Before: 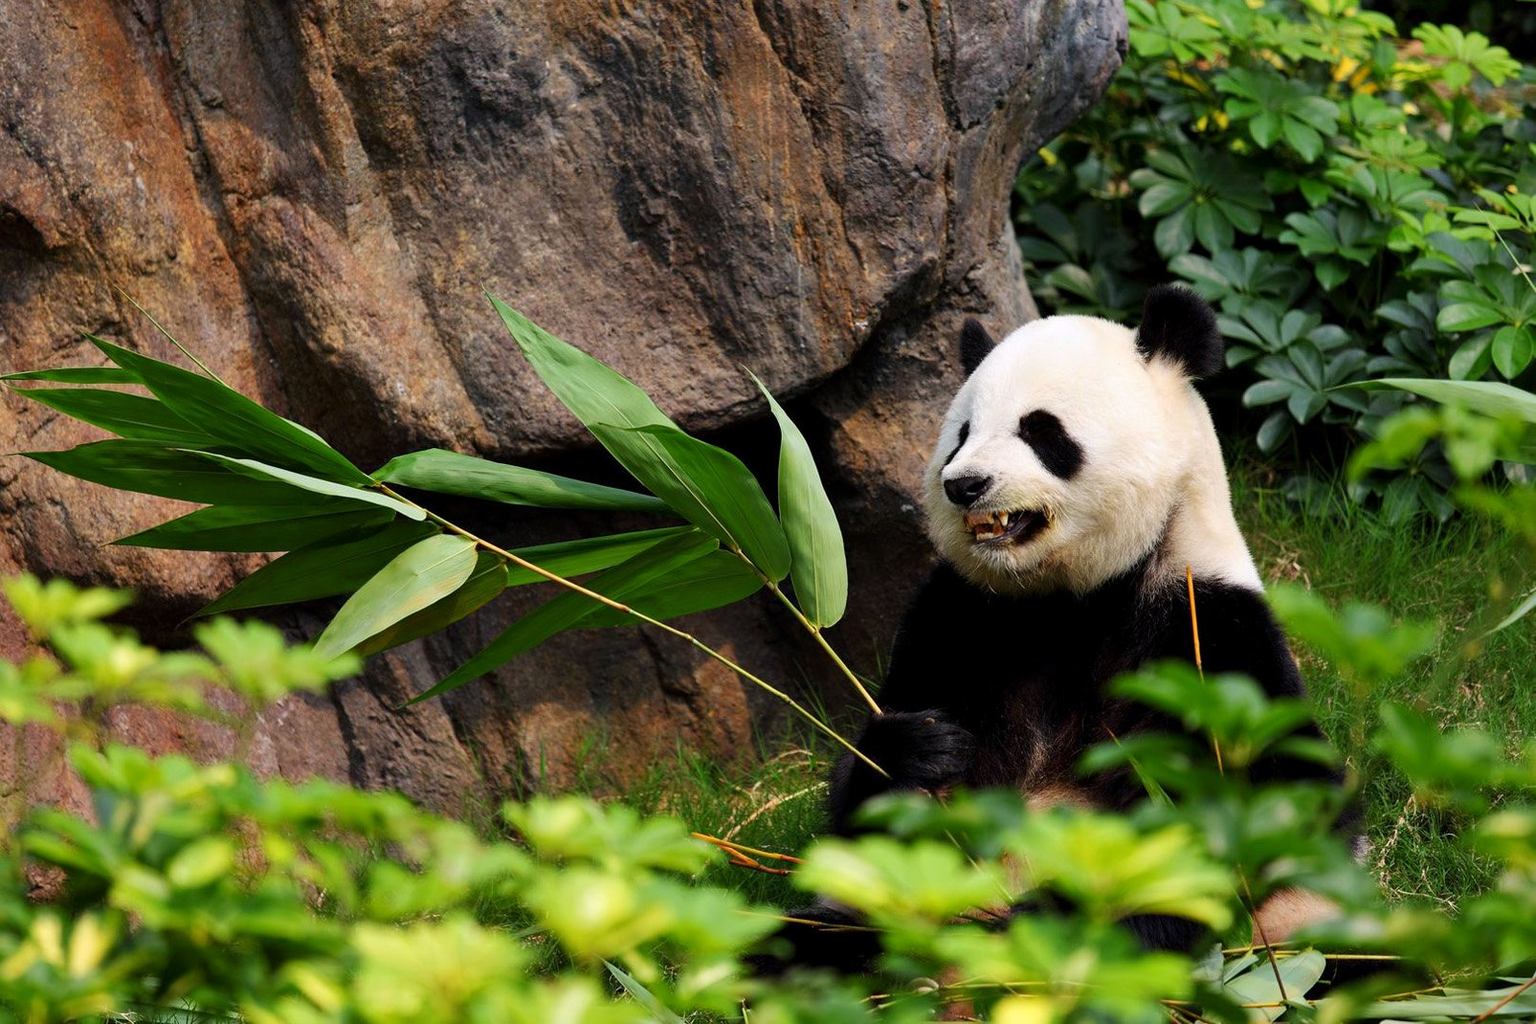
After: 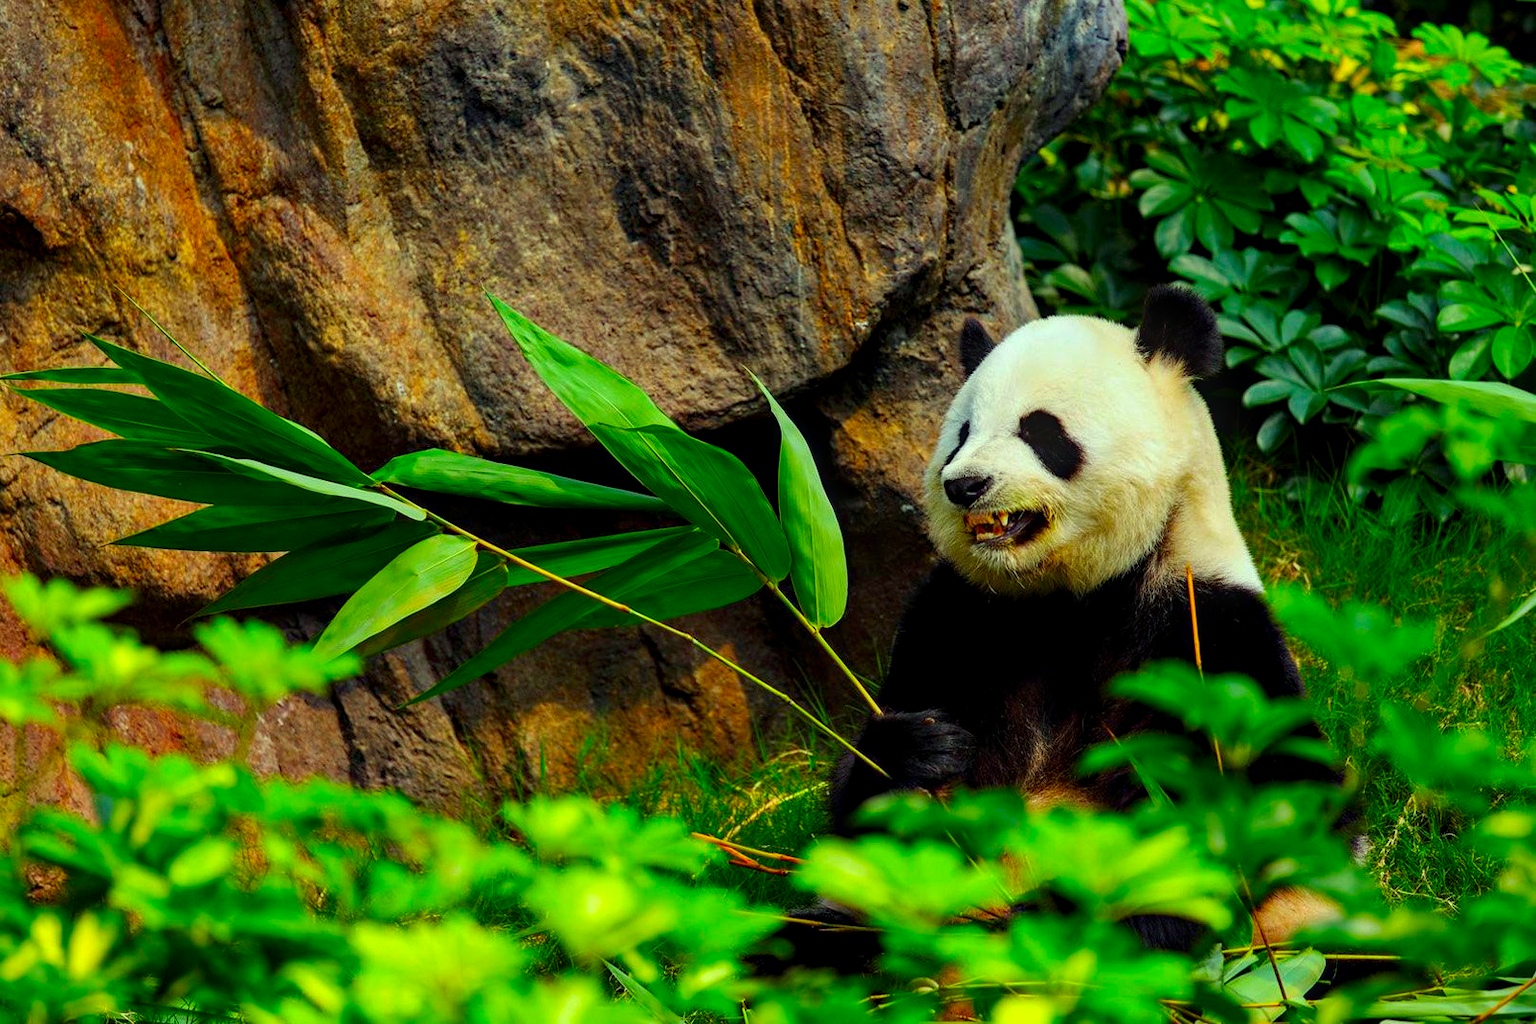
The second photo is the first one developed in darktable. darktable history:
haze removal: compatibility mode true, adaptive false
color correction: highlights a* -10.73, highlights b* 9.88, saturation 1.72
local contrast: on, module defaults
